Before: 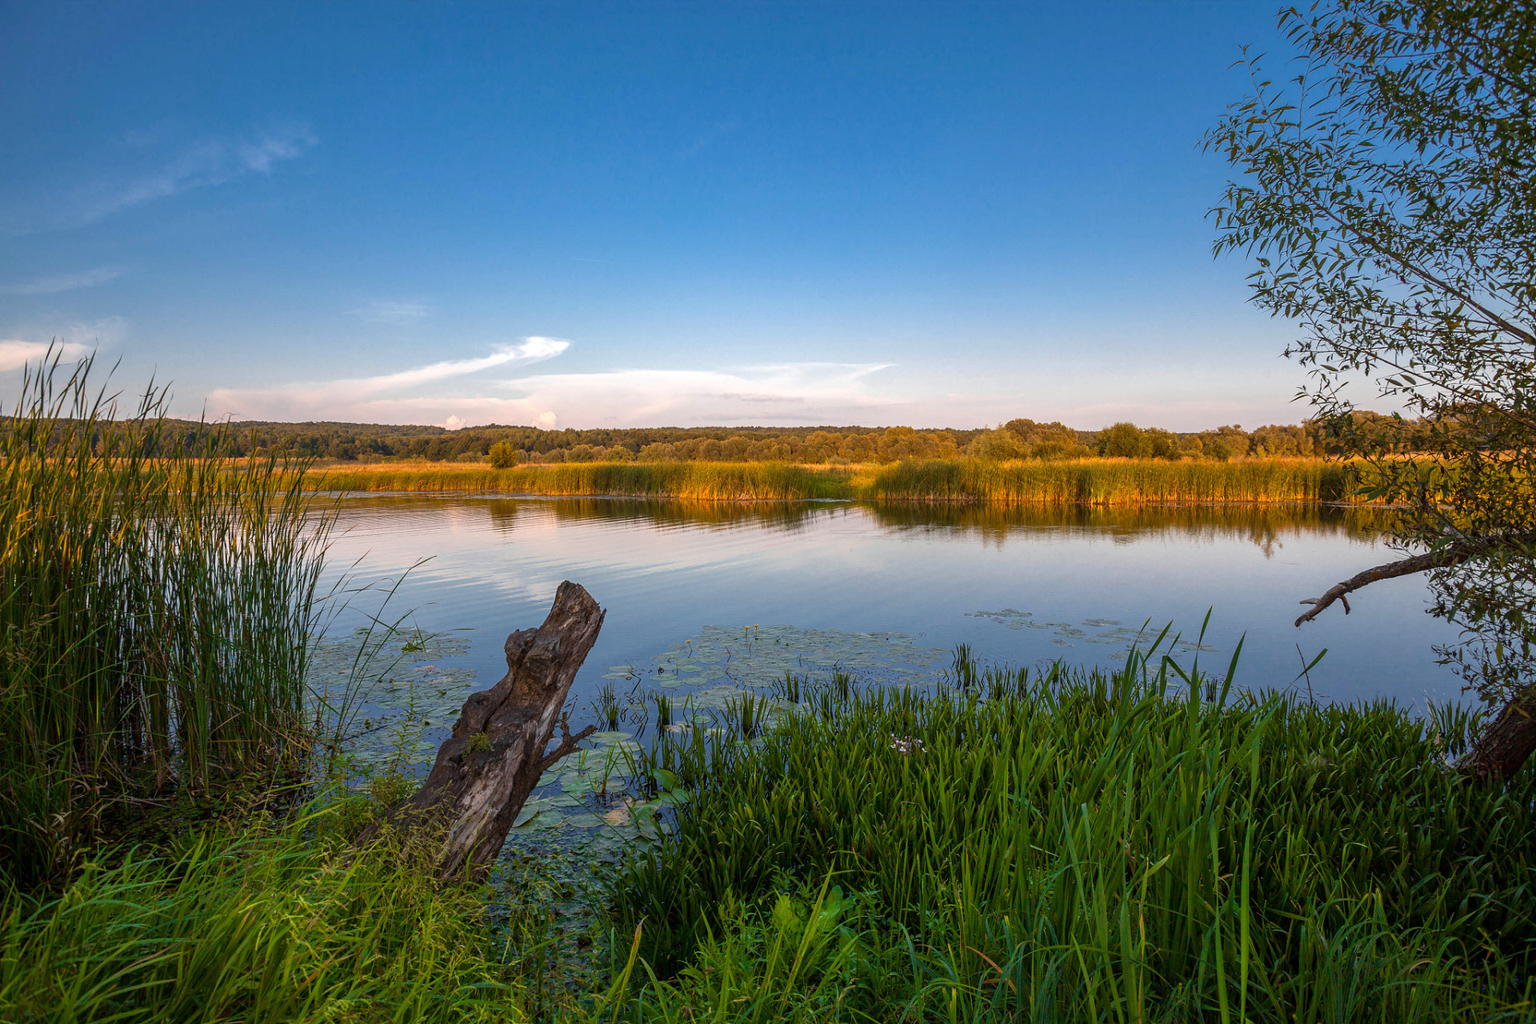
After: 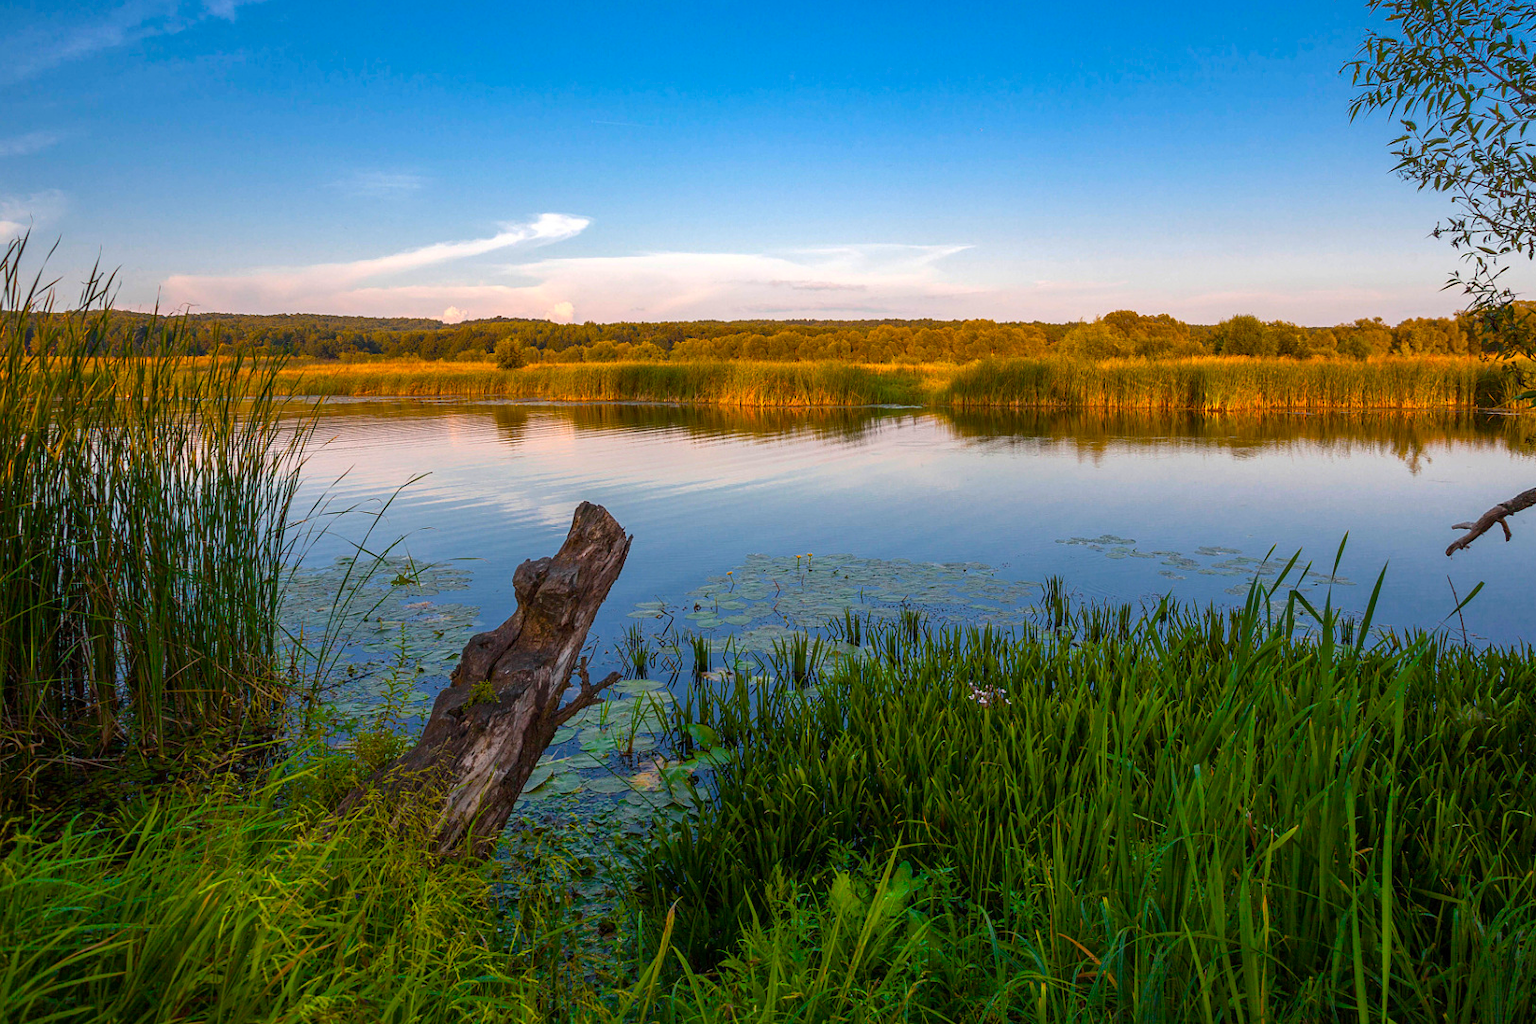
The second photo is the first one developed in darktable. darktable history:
color balance rgb: perceptual saturation grading › global saturation 30.437%, global vibrance 20%
crop and rotate: left 4.593%, top 15.293%, right 10.686%
tone equalizer: on, module defaults
